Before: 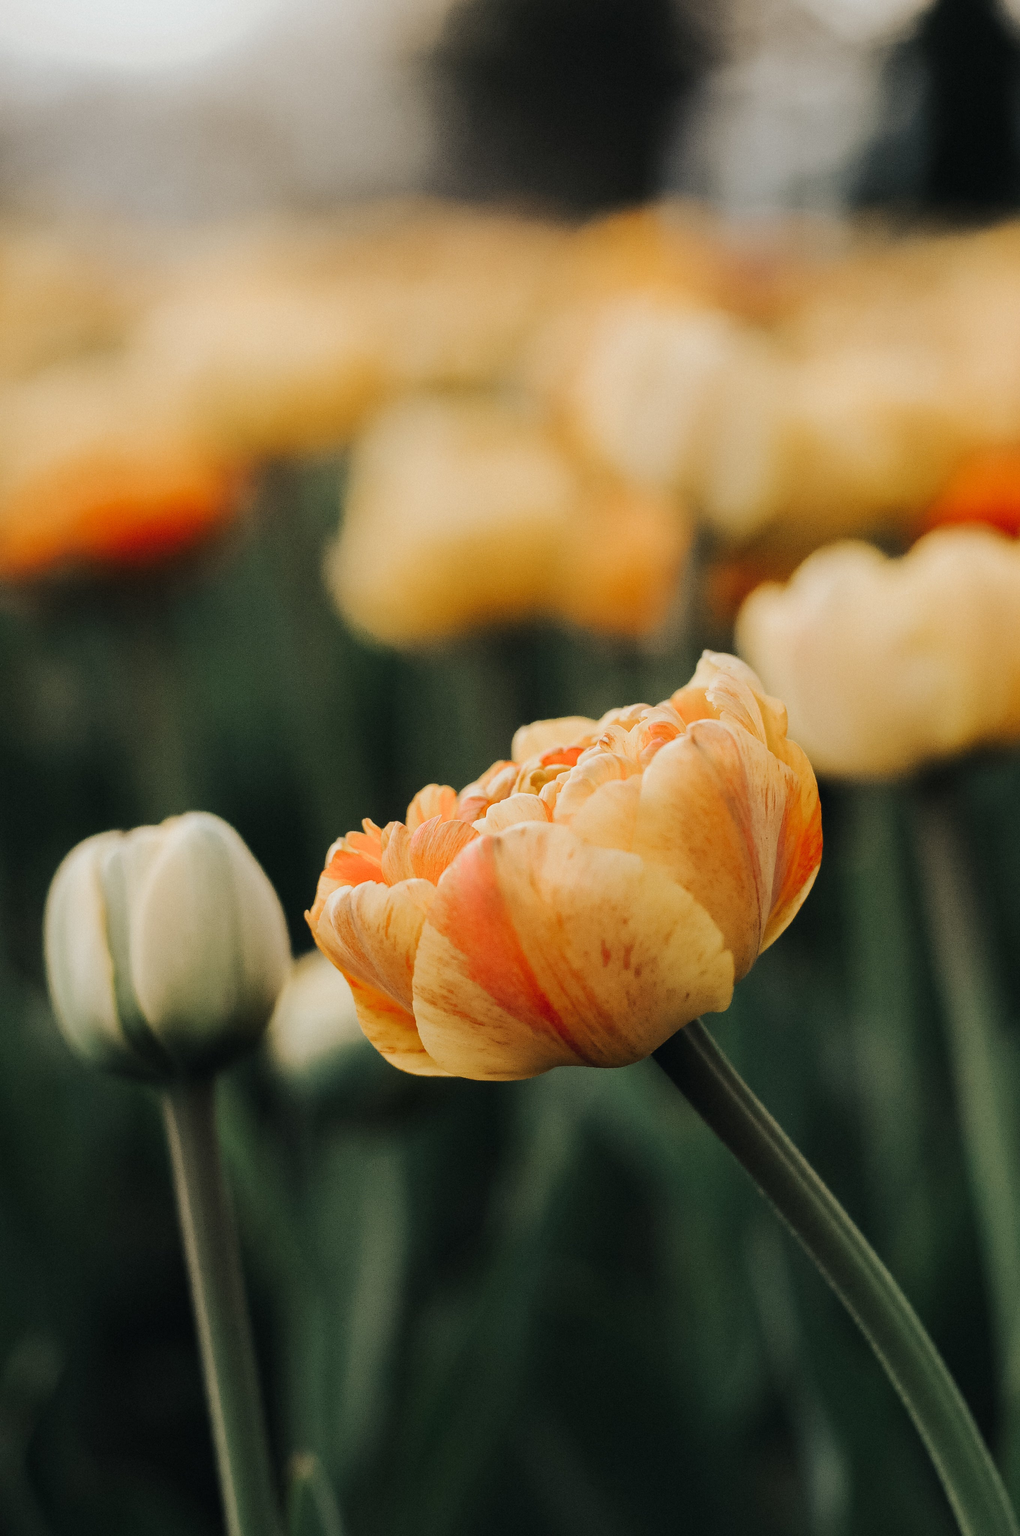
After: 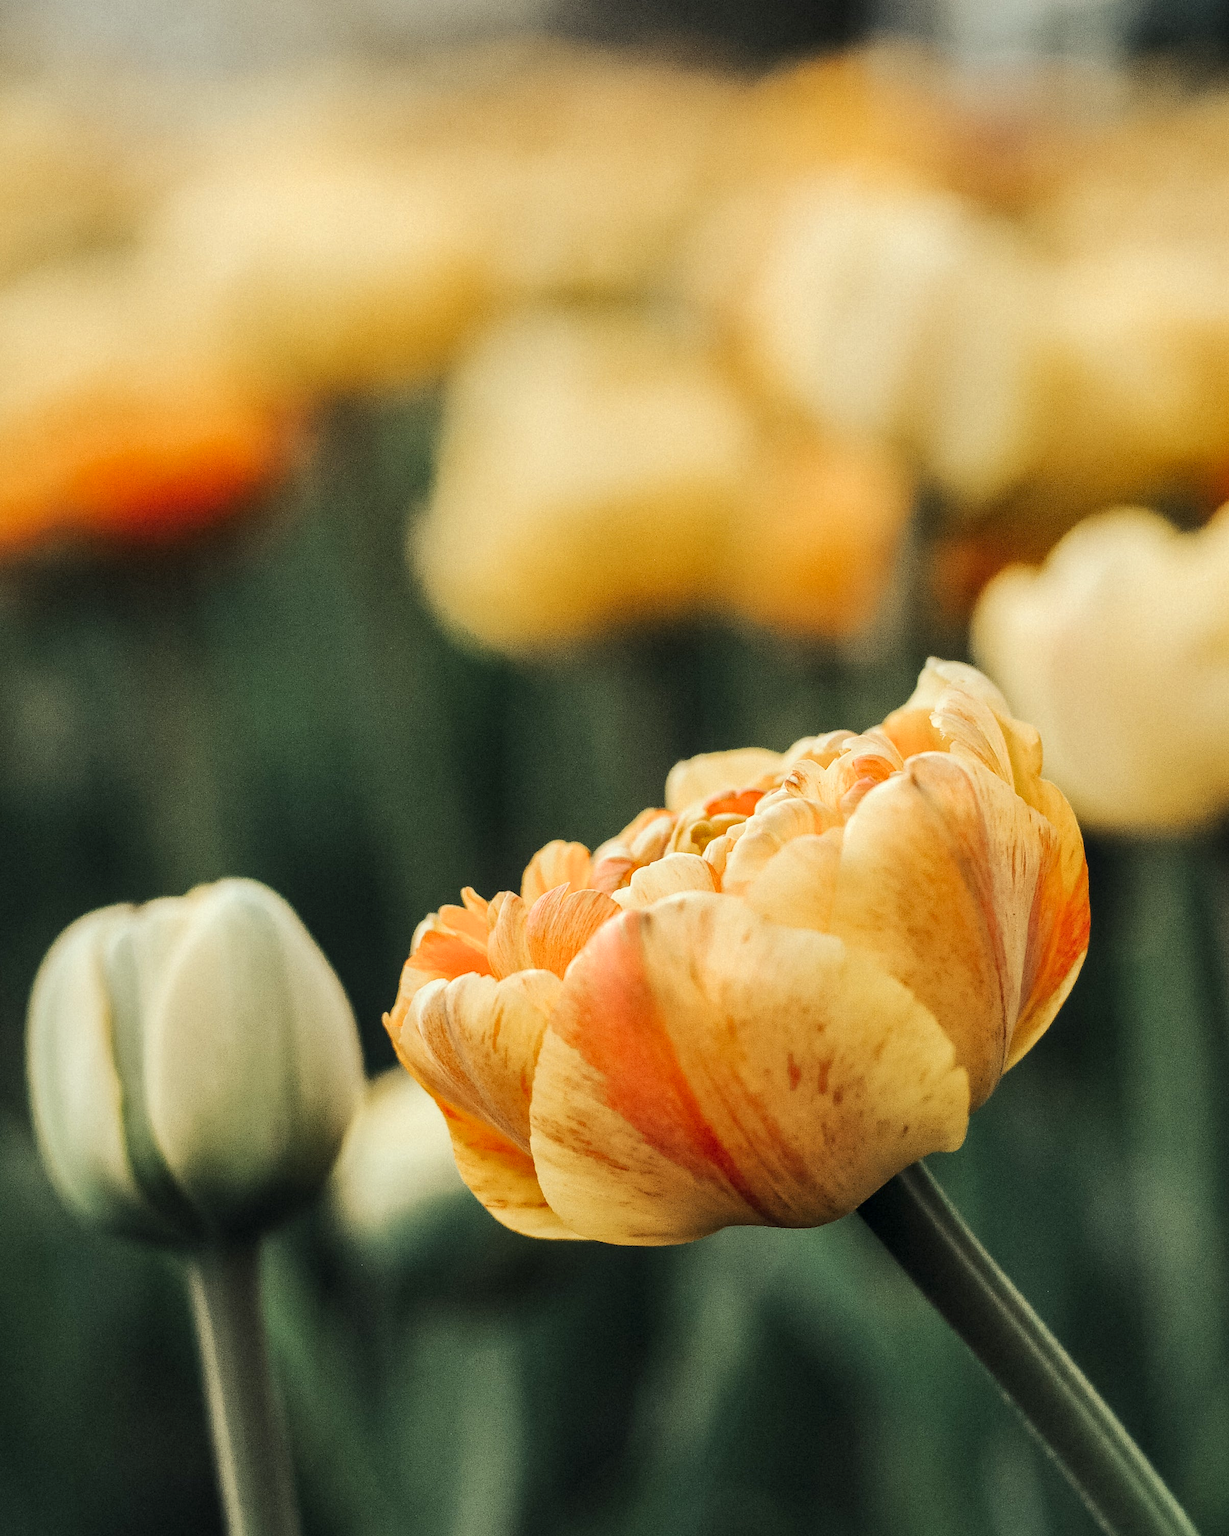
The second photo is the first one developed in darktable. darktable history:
exposure: black level correction 0, exposure 0.301 EV, compensate exposure bias true, compensate highlight preservation false
contrast brightness saturation: contrast 0.096, brightness 0.016, saturation 0.018
local contrast: on, module defaults
crop and rotate: left 2.457%, top 11.027%, right 9.345%, bottom 15.761%
shadows and highlights: shadows 32.15, highlights -32.27, soften with gaussian
color correction: highlights a* -4.56, highlights b* 5.04, saturation 0.966
